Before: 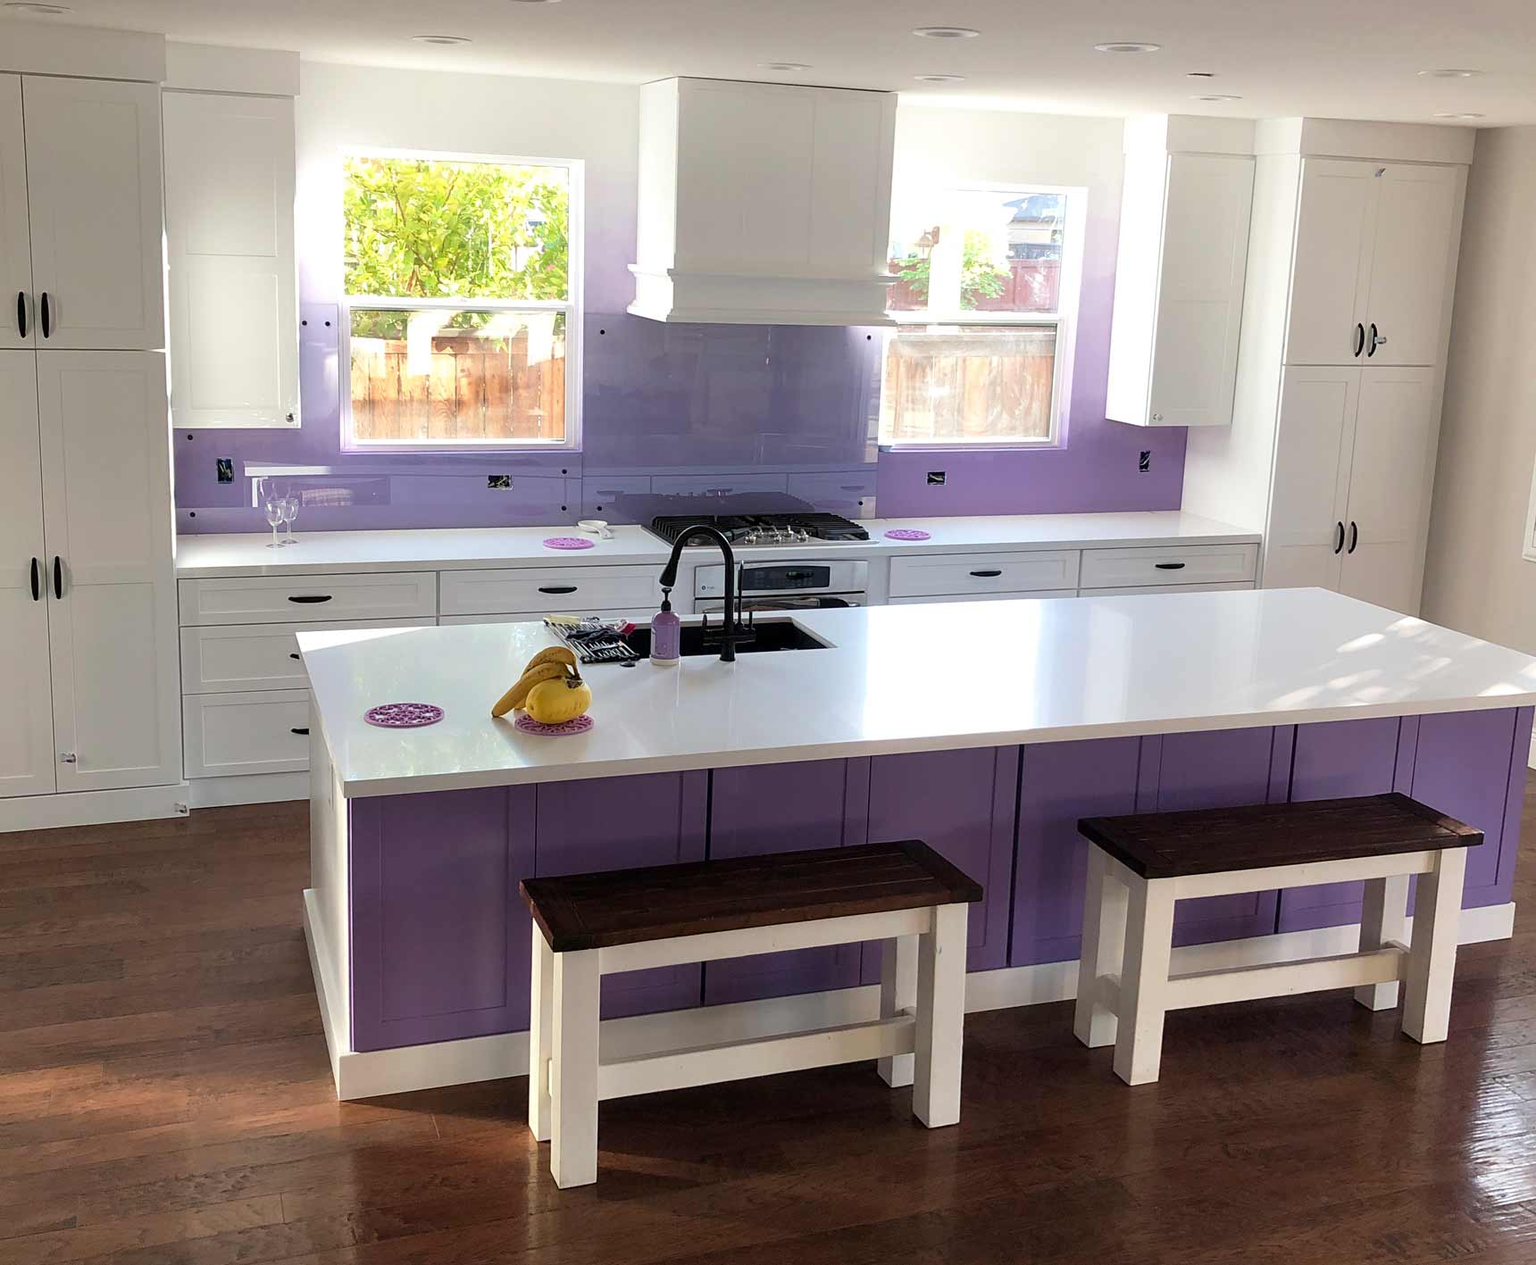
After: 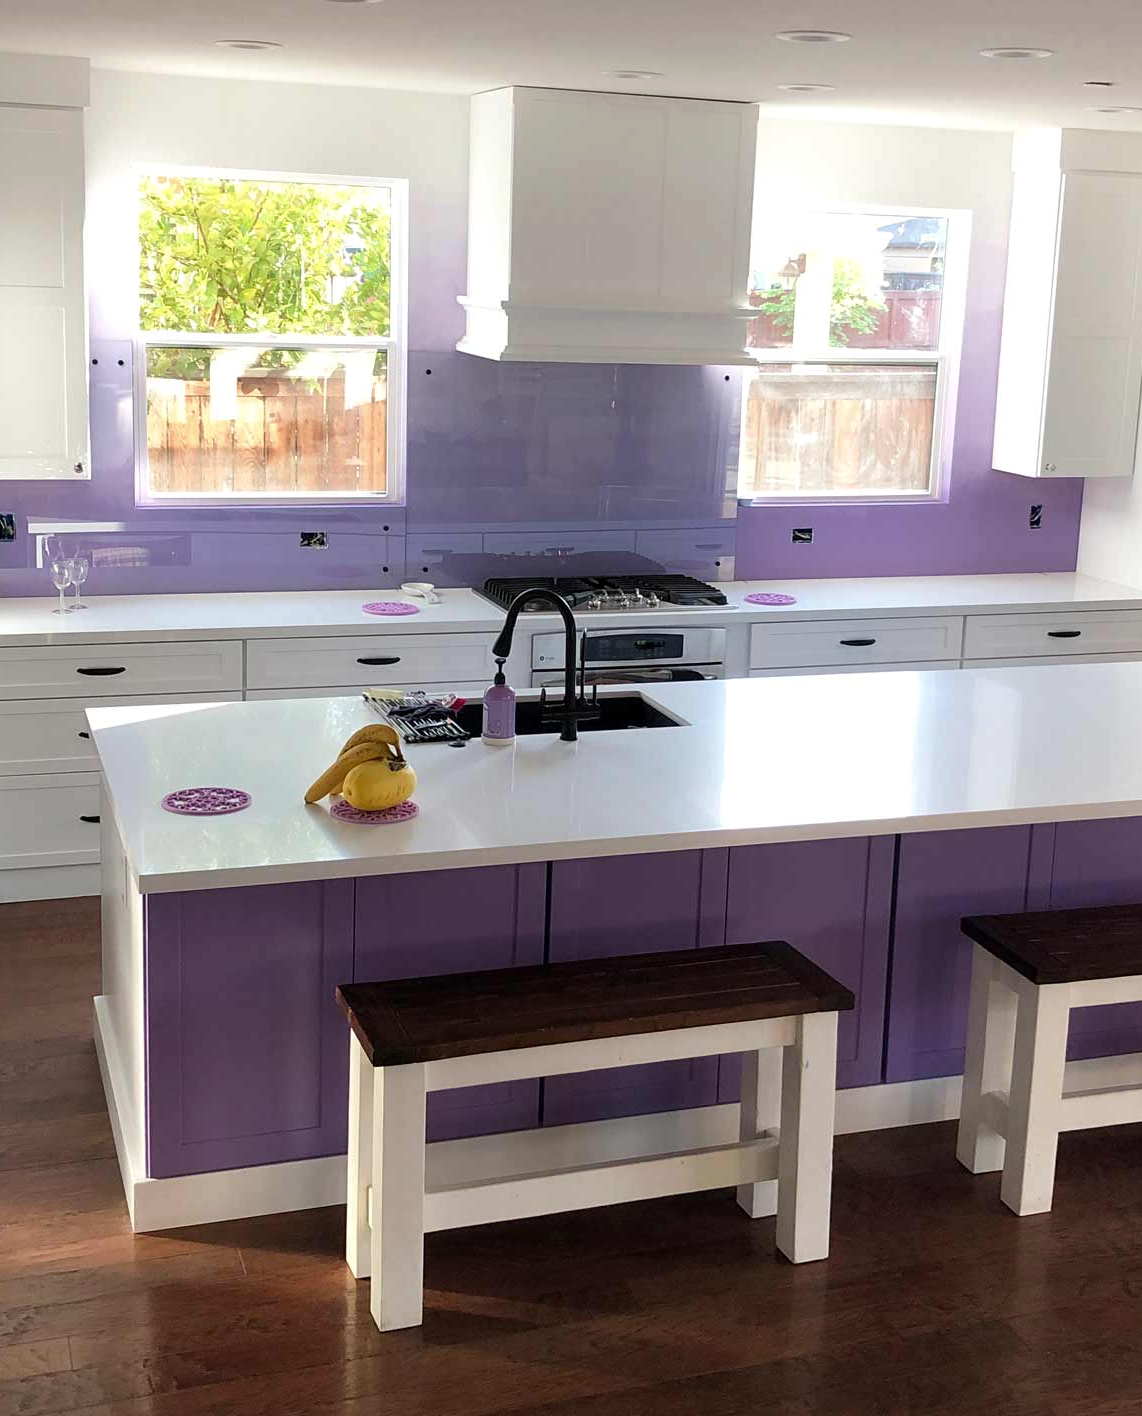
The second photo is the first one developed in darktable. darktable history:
crop and rotate: left 14.328%, right 19.246%
tone equalizer: edges refinement/feathering 500, mask exposure compensation -1.57 EV, preserve details no
color balance rgb: perceptual saturation grading › global saturation -2.099%, perceptual saturation grading › highlights -7.108%, perceptual saturation grading › mid-tones 8.307%, perceptual saturation grading › shadows 4.489%
